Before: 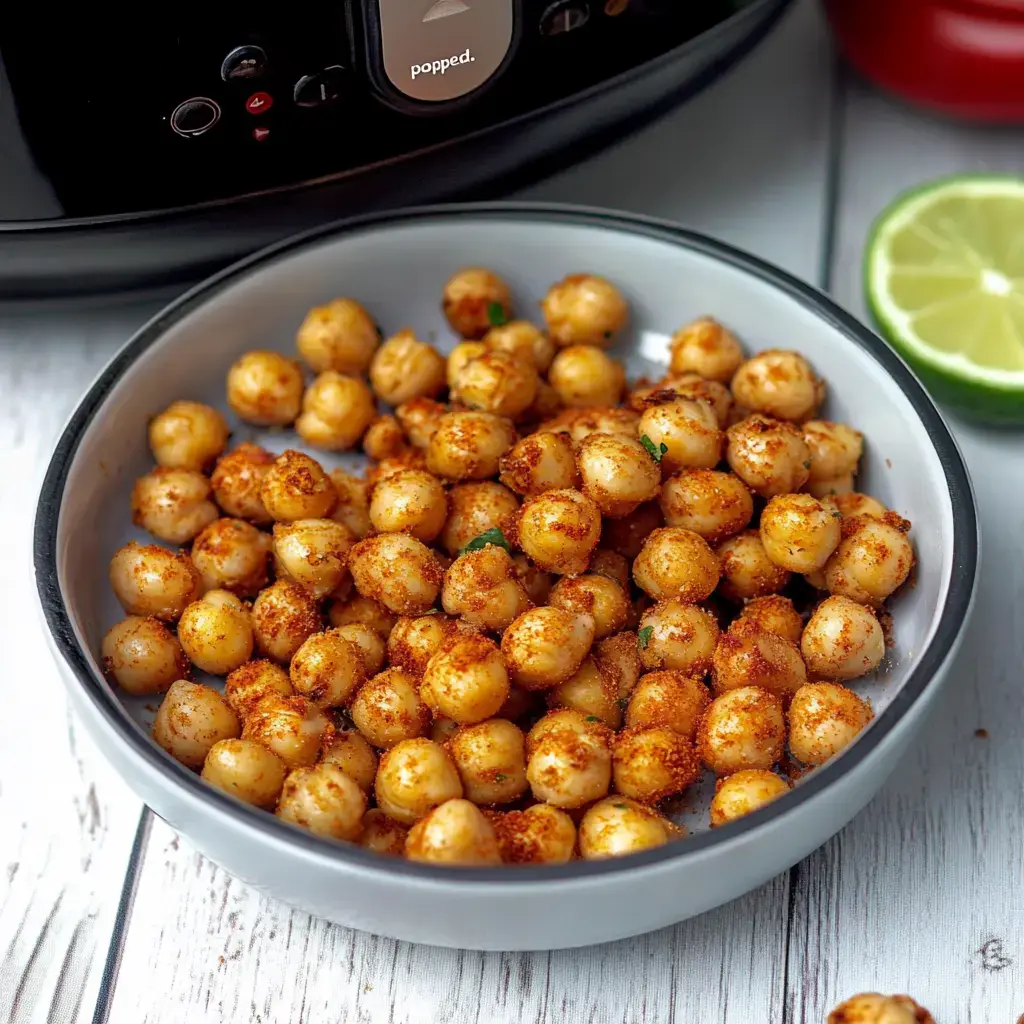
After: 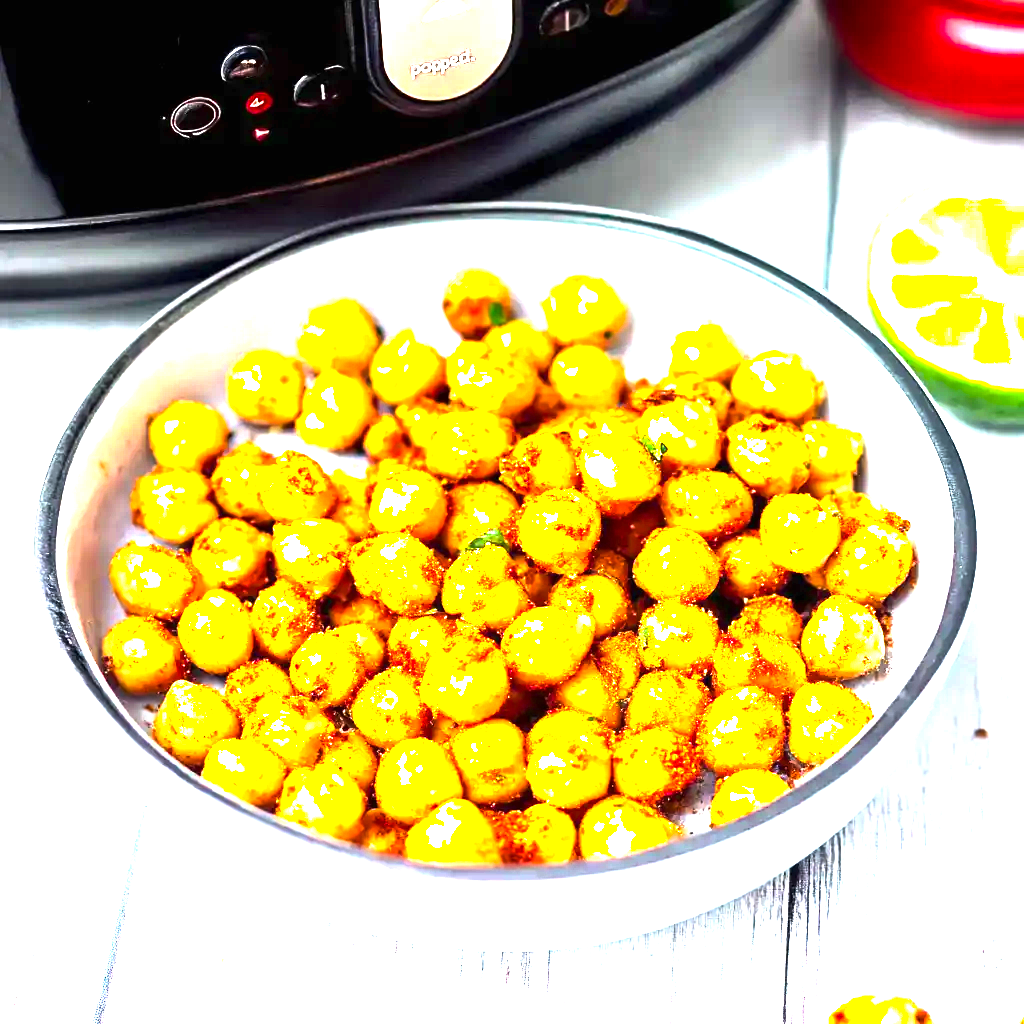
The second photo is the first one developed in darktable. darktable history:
exposure: black level correction 0, exposure 1.386 EV, compensate highlight preservation false
color balance rgb: perceptual saturation grading › global saturation 25.051%, perceptual brilliance grading › global brilliance 29.347%, perceptual brilliance grading › highlights 50.71%, perceptual brilliance grading › mid-tones 49.351%, perceptual brilliance grading › shadows -21.655%
tone equalizer: on, module defaults
